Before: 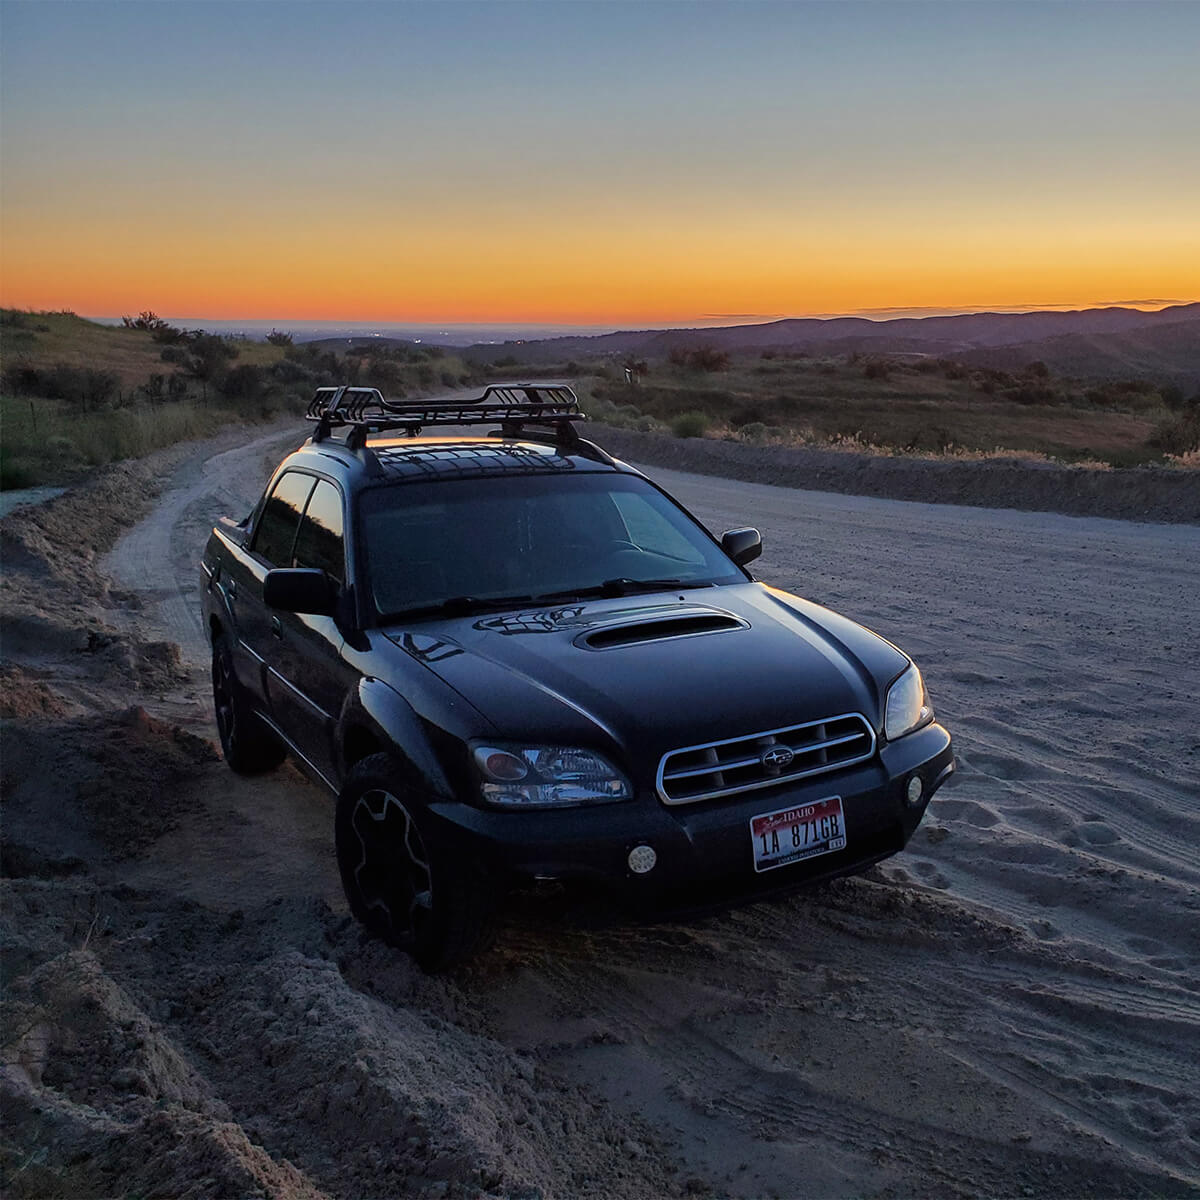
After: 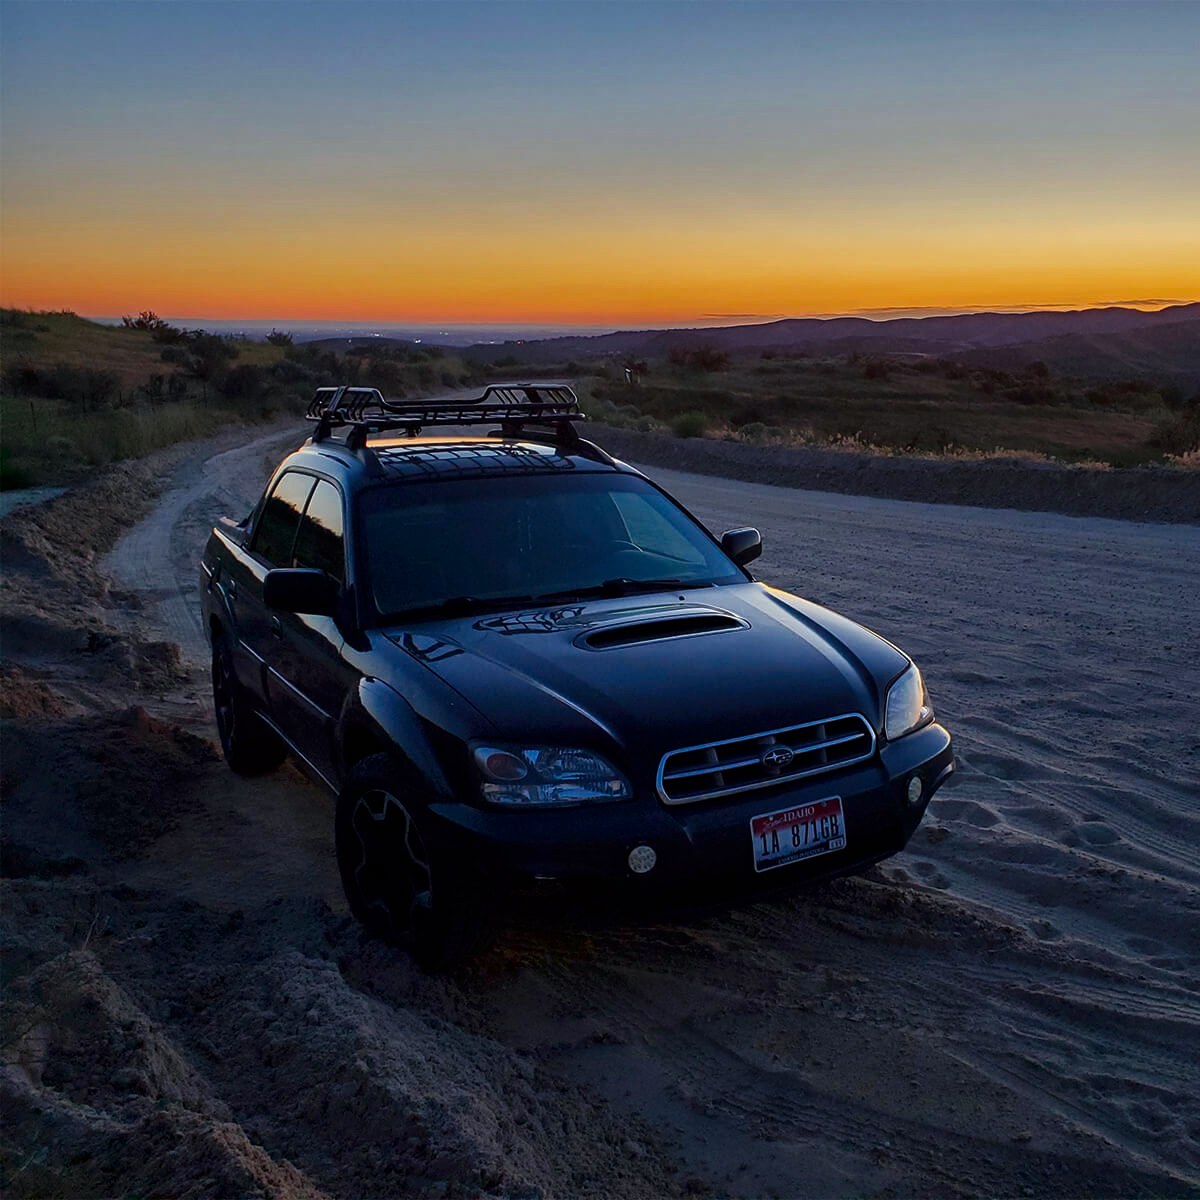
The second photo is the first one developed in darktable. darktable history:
white balance: red 0.98, blue 1.034
contrast brightness saturation: contrast 0.07, brightness -0.14, saturation 0.11
